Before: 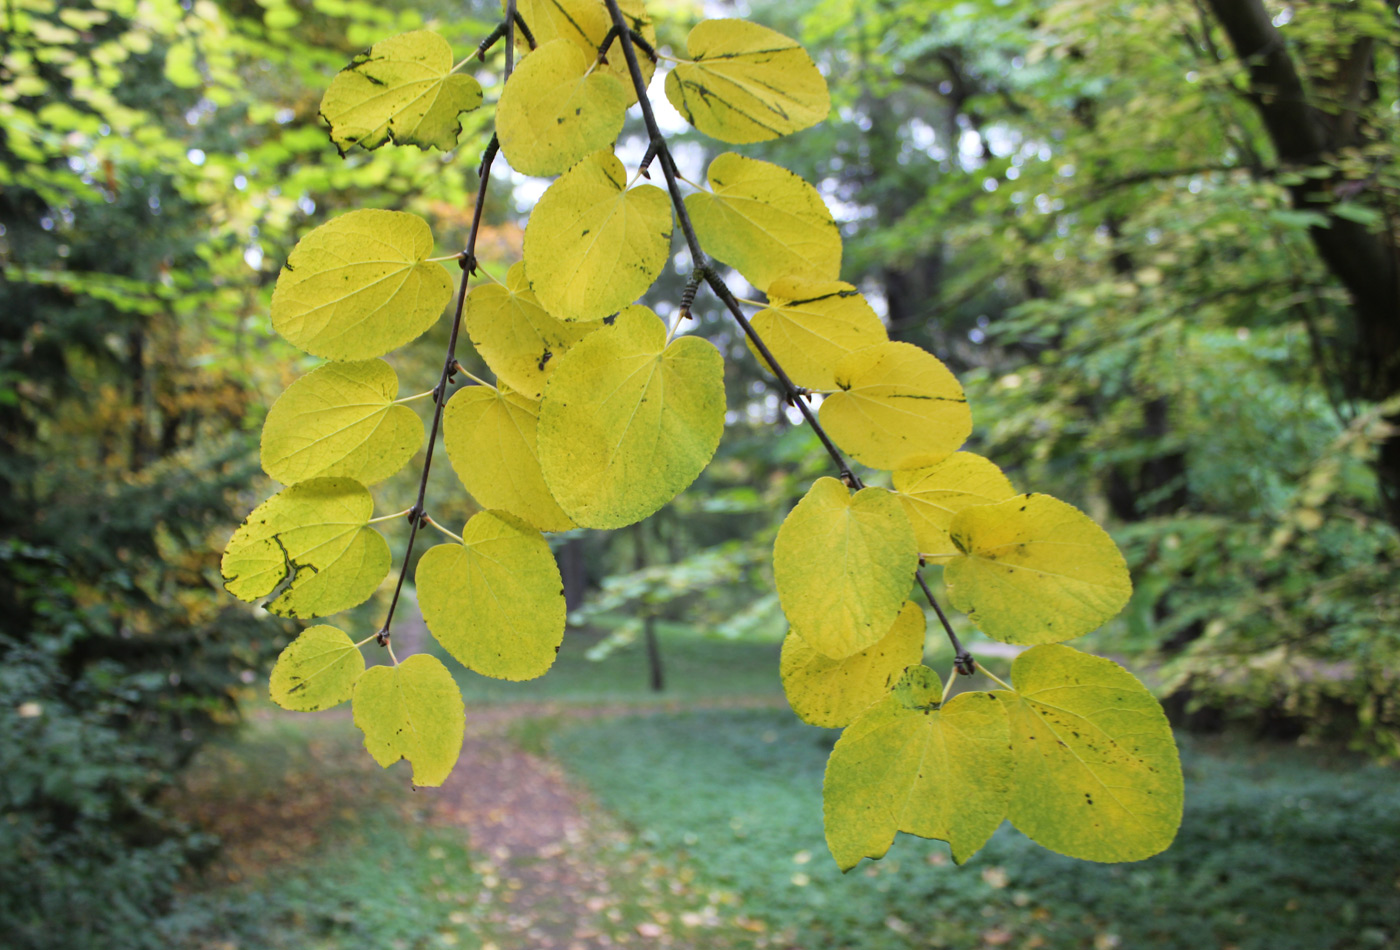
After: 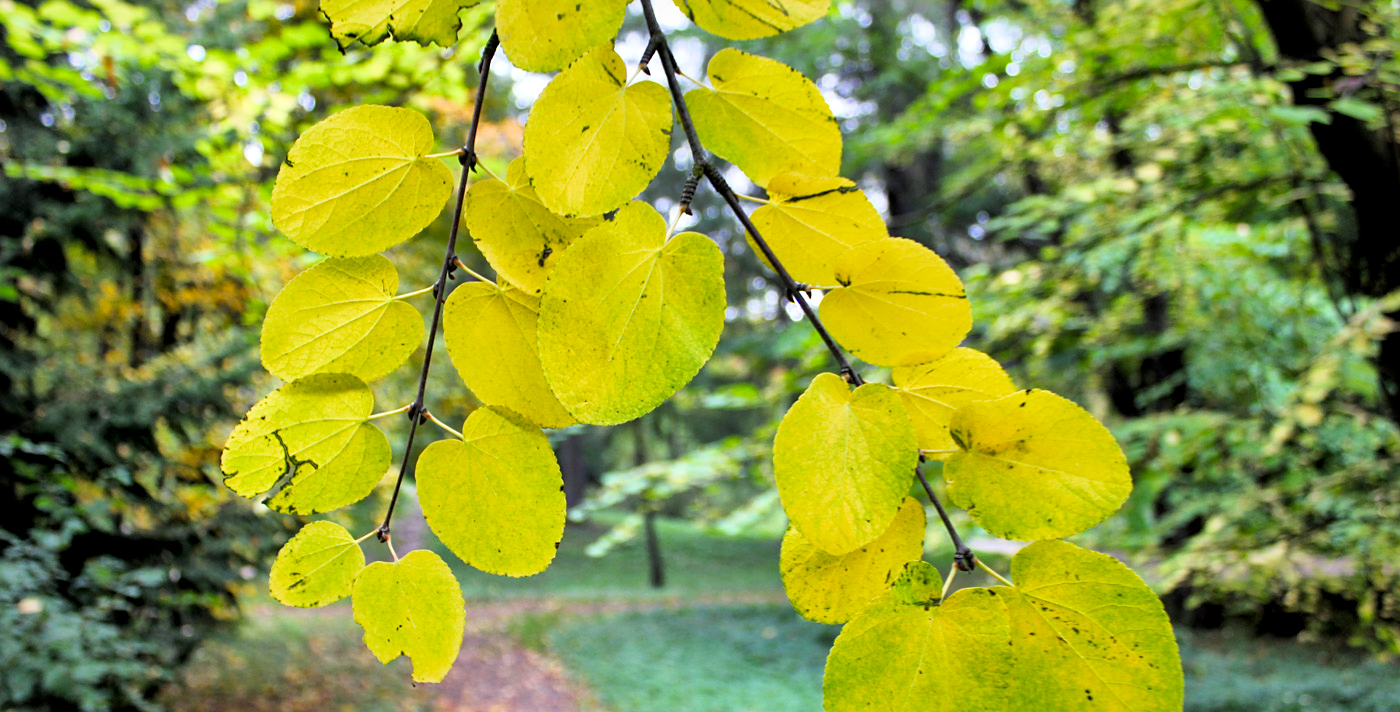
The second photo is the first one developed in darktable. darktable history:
shadows and highlights: shadows 36.59, highlights -27.62, soften with gaussian
filmic rgb: black relative exposure -7.71 EV, white relative exposure 4.44 EV, threshold 5.99 EV, target black luminance 0%, hardness 3.76, latitude 50.72%, contrast 1.062, highlights saturation mix 9.95%, shadows ↔ highlights balance -0.26%, color science v4 (2020), enable highlight reconstruction true
exposure: exposure 0.609 EV, compensate highlight preservation false
sharpen: amount 0.209
crop: top 11.032%, bottom 13.93%
local contrast: mode bilateral grid, contrast 20, coarseness 50, detail 157%, midtone range 0.2
